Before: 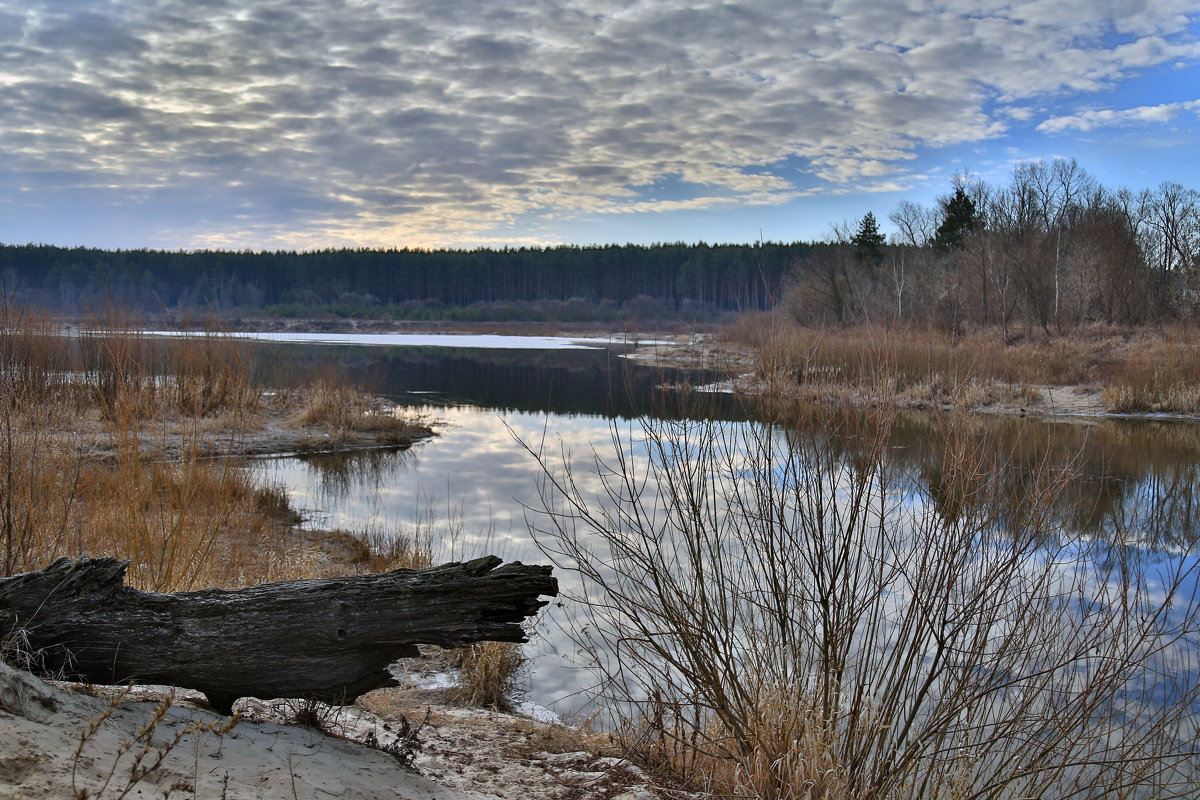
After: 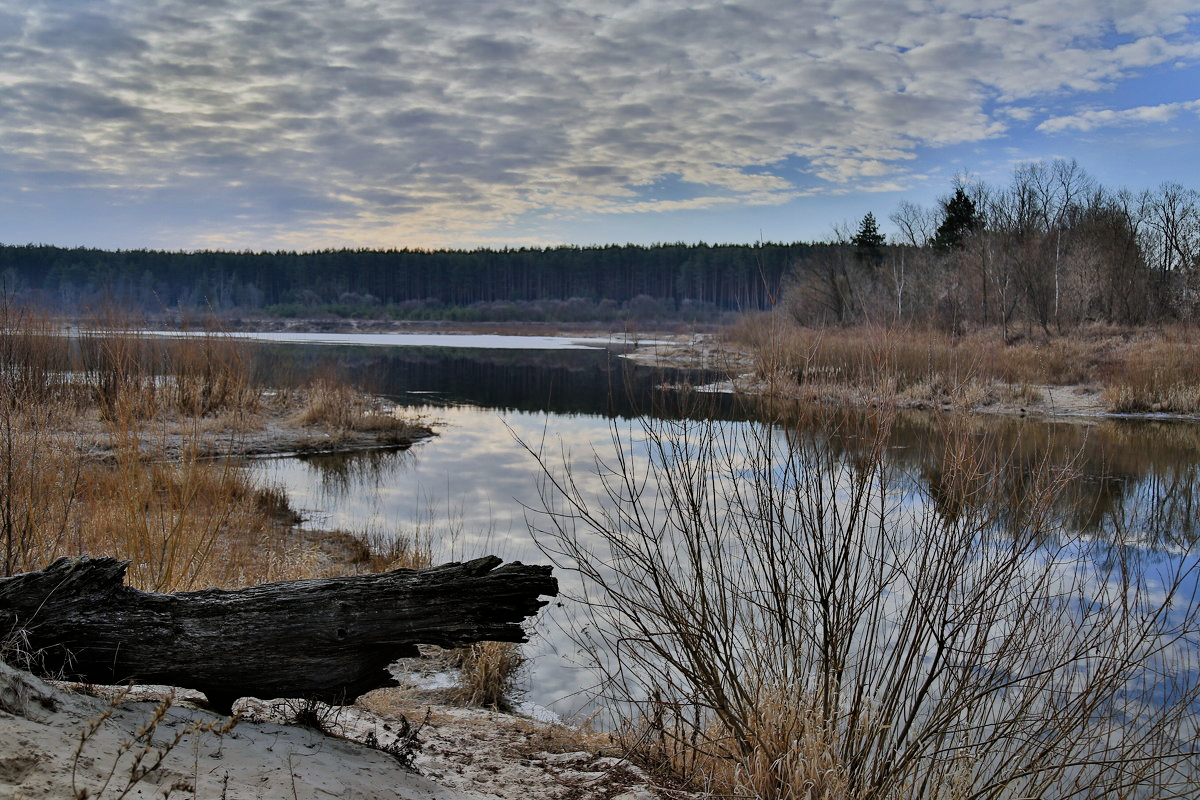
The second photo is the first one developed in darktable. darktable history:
filmic rgb: black relative exposure -7.39 EV, white relative exposure 5.06 EV, threshold 5.98 EV, hardness 3.21, enable highlight reconstruction true
